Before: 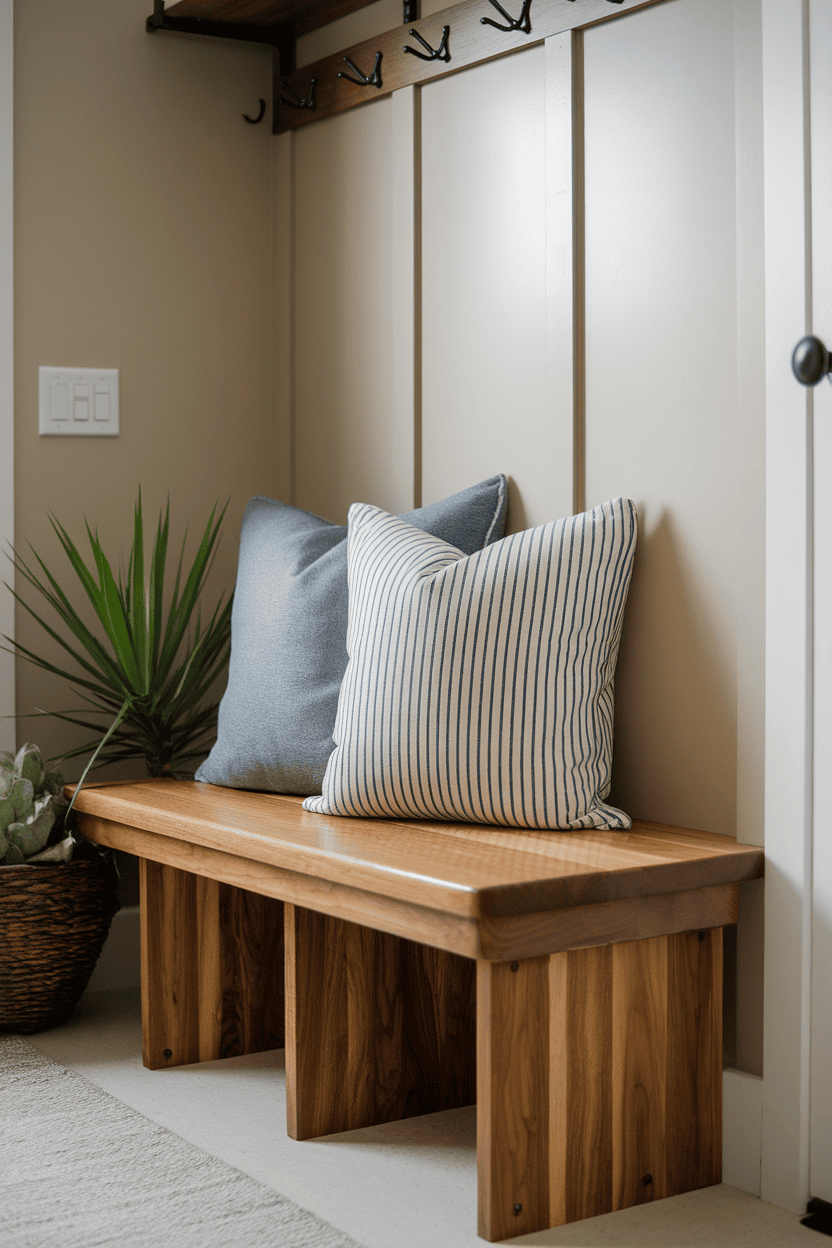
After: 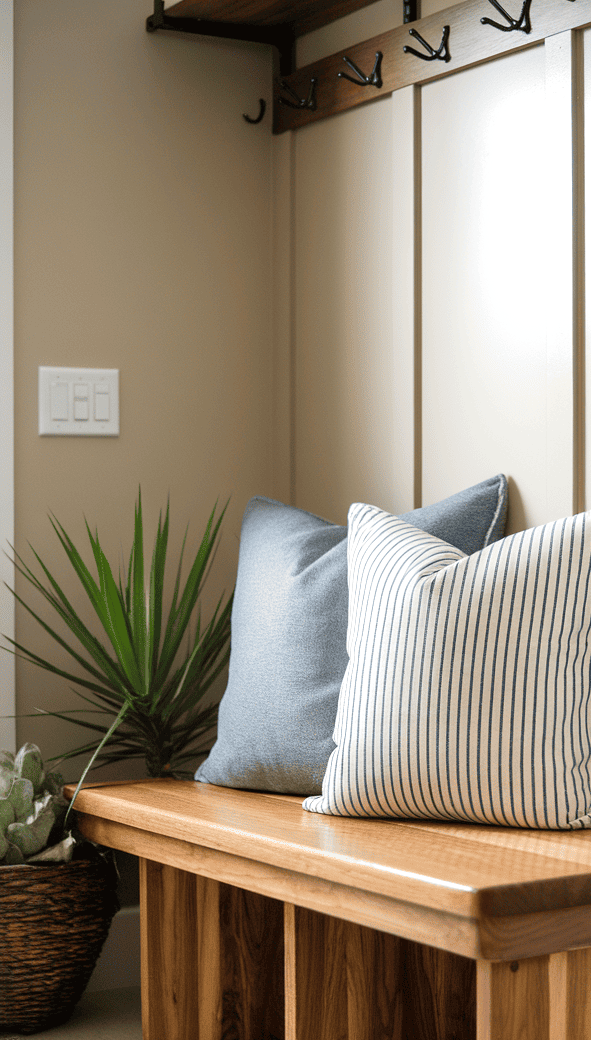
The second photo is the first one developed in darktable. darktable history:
base curve: exposure shift 0, preserve colors none
exposure: exposure 0.515 EV, compensate highlight preservation false
crop: right 28.885%, bottom 16.626%
